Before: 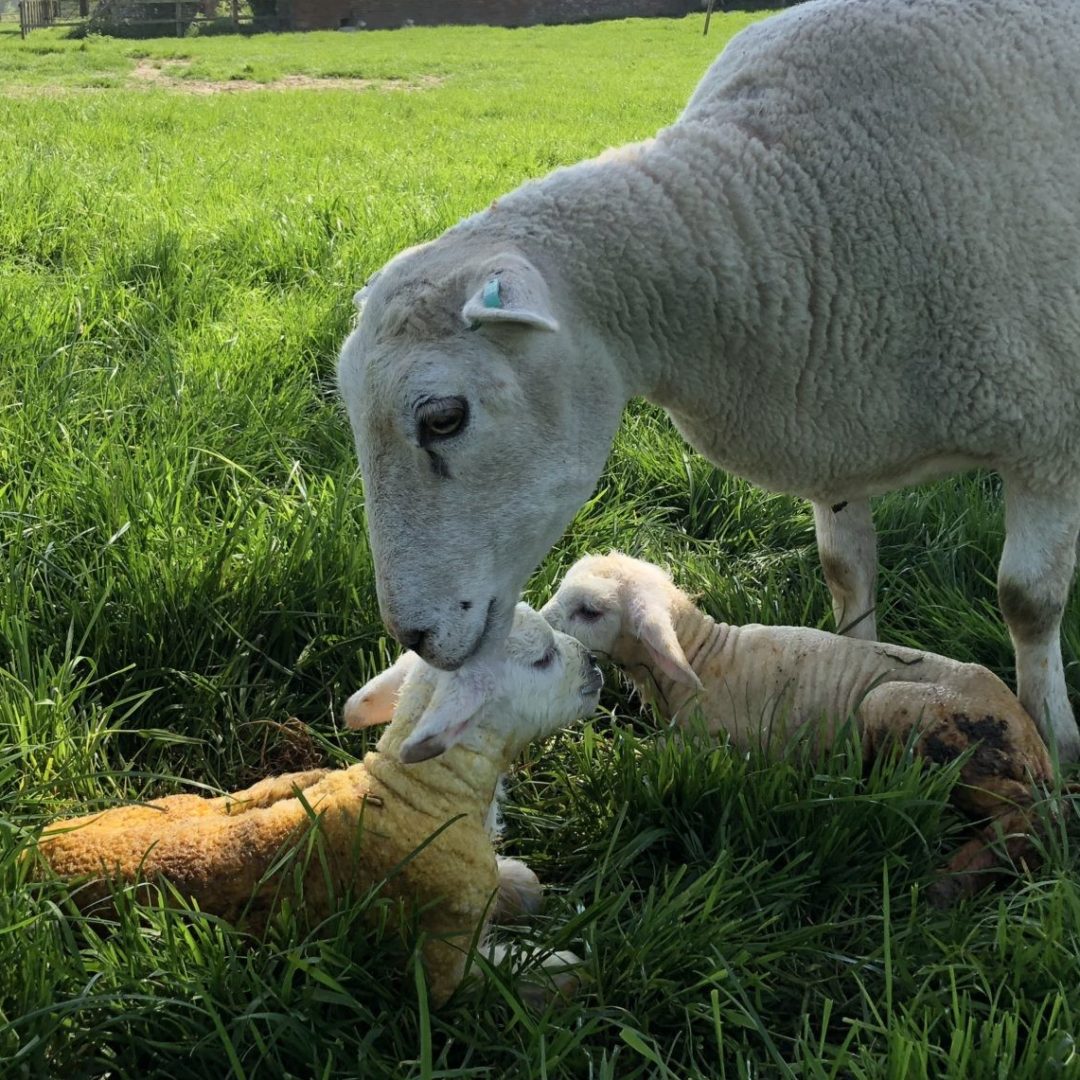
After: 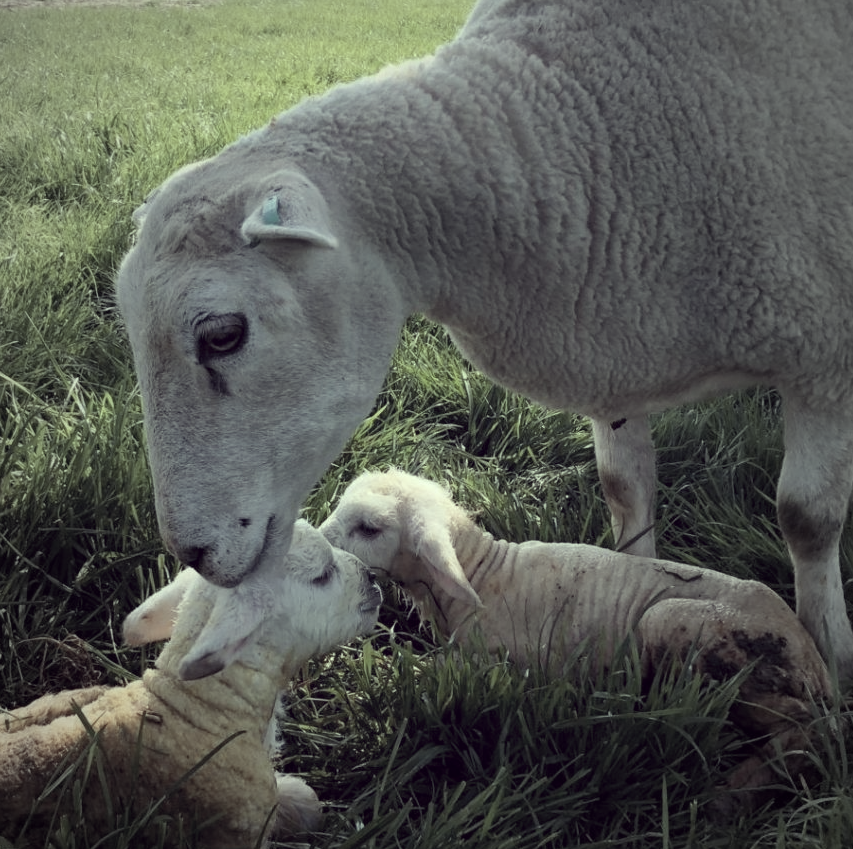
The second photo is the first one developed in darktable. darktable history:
color correction: highlights a* -20.55, highlights b* 21, shadows a* 19.62, shadows b* -20.92, saturation 0.405
crop and rotate: left 20.515%, top 7.768%, right 0.497%, bottom 13.602%
exposure: black level correction 0.001, exposure 0.017 EV, compensate highlight preservation false
vignetting: fall-off start 72.53%, fall-off radius 106.76%, width/height ratio 0.724
